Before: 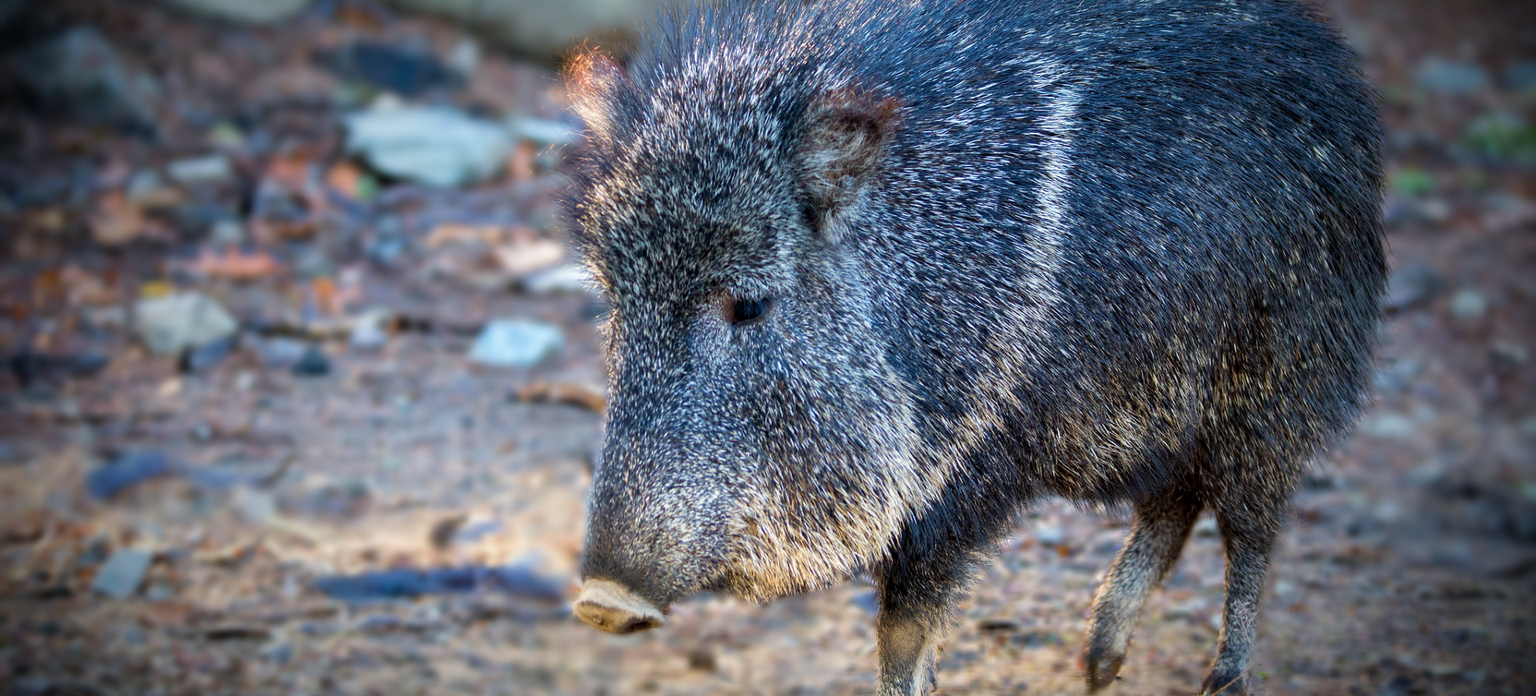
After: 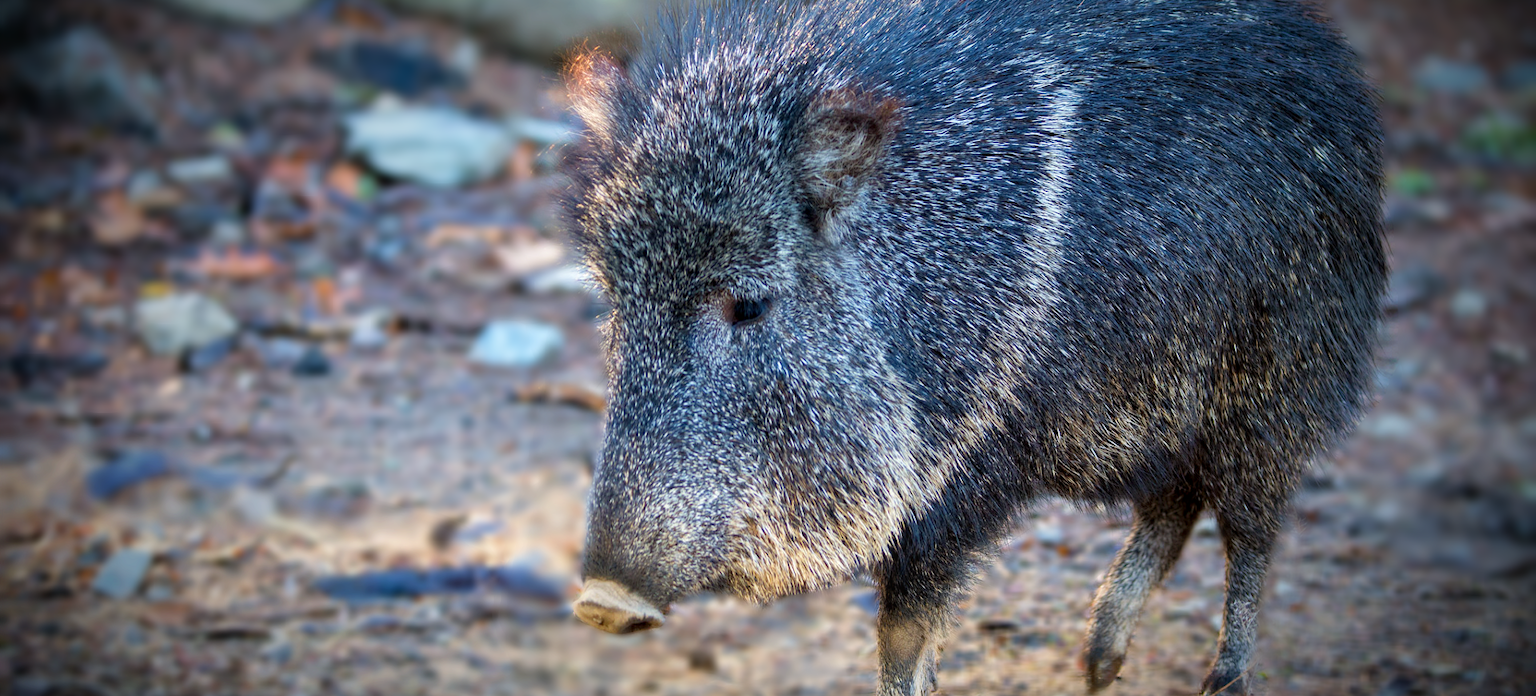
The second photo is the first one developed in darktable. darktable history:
levels: levels [0, 0.498, 0.996]
bloom: size 15%, threshold 97%, strength 7%
